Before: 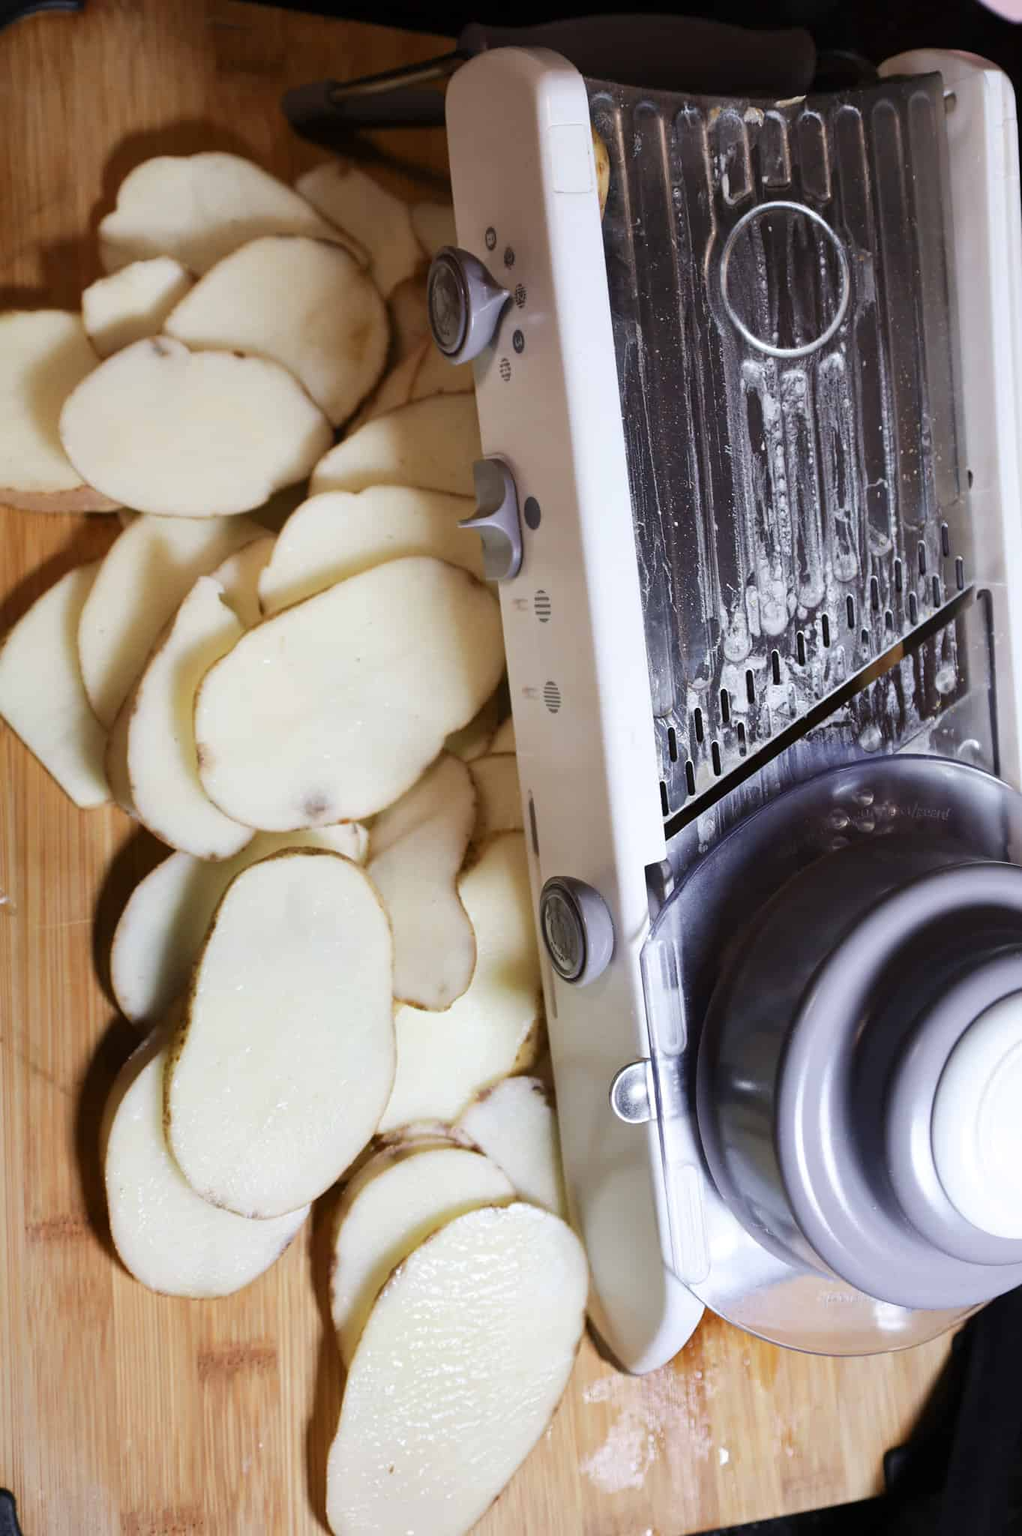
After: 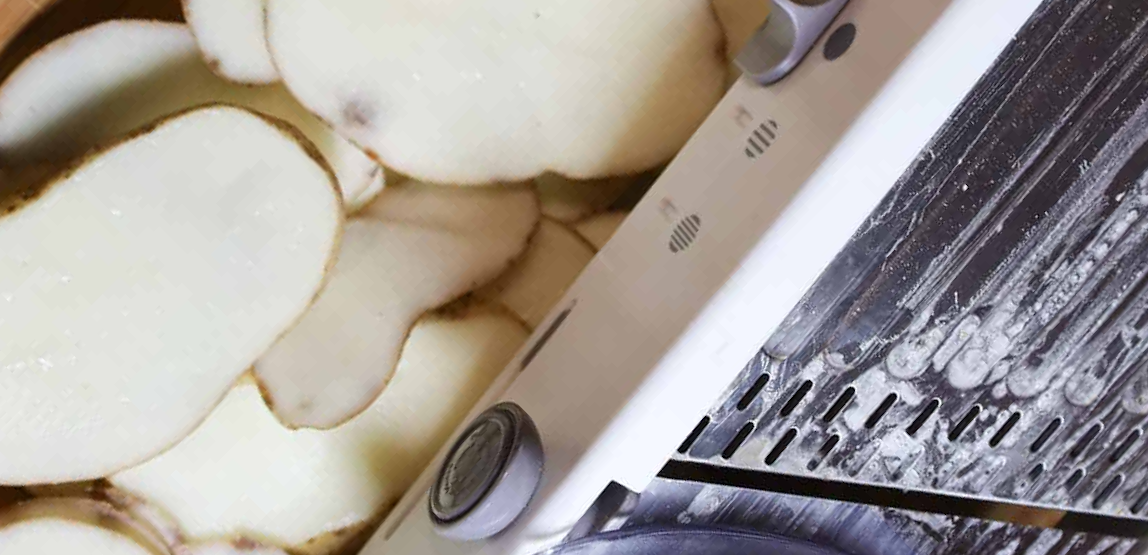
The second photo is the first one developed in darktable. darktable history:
crop and rotate: angle -45.06°, top 16.085%, right 0.805%, bottom 11.752%
